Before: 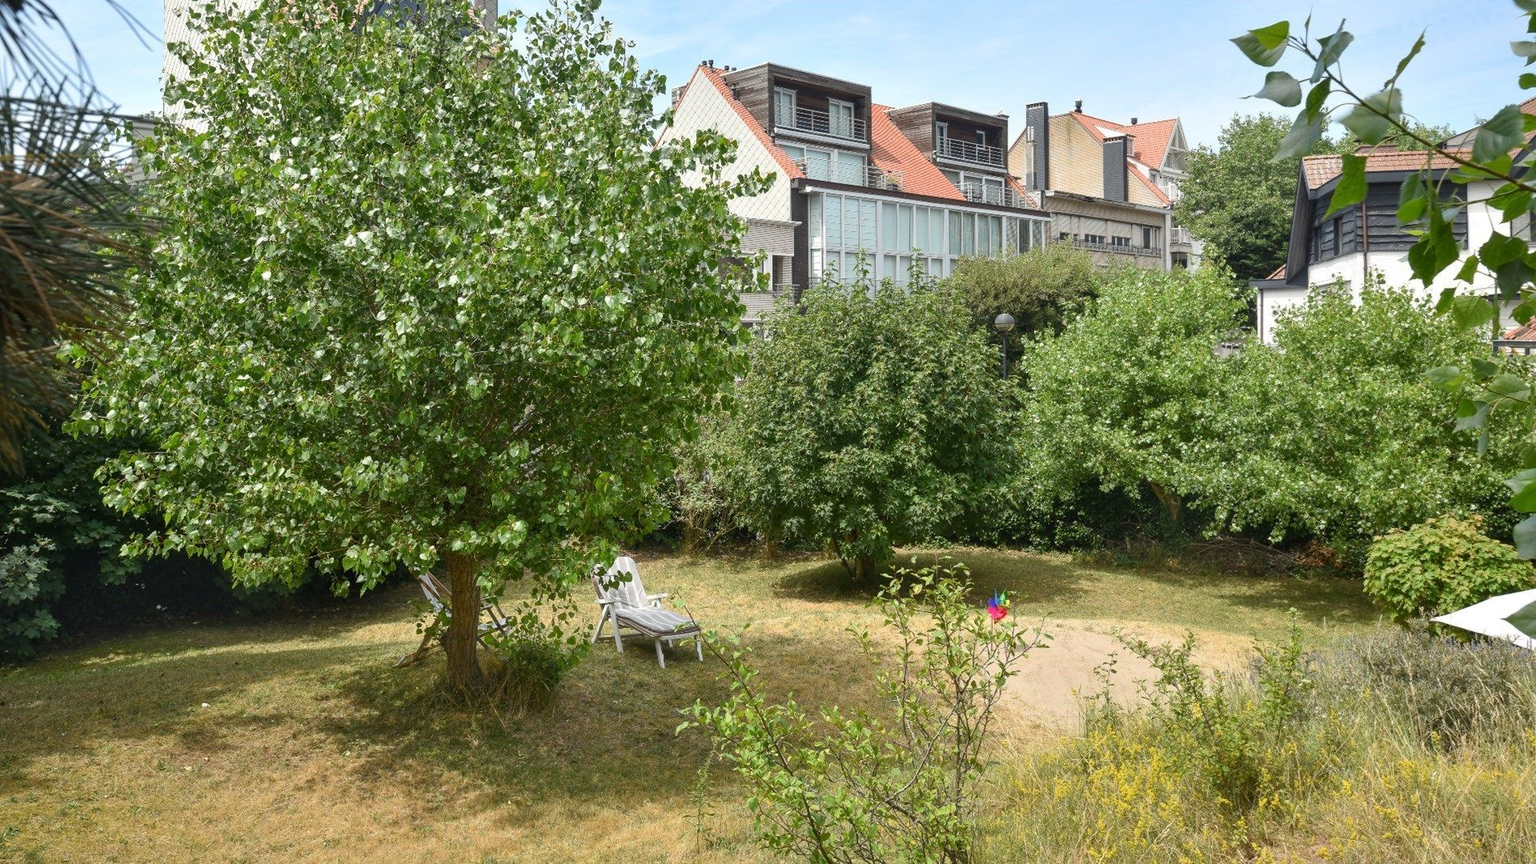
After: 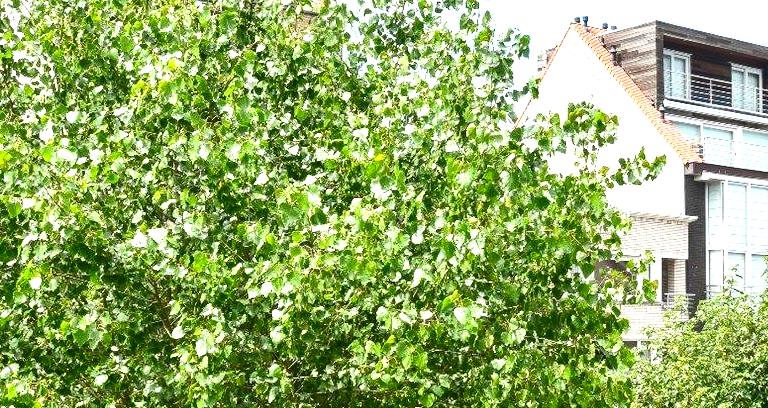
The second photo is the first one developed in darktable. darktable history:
contrast brightness saturation: contrast 0.189, brightness -0.11, saturation 0.207
exposure: black level correction 0, exposure 1.199 EV, compensate highlight preservation false
crop: left 15.505%, top 5.463%, right 44.074%, bottom 56.325%
